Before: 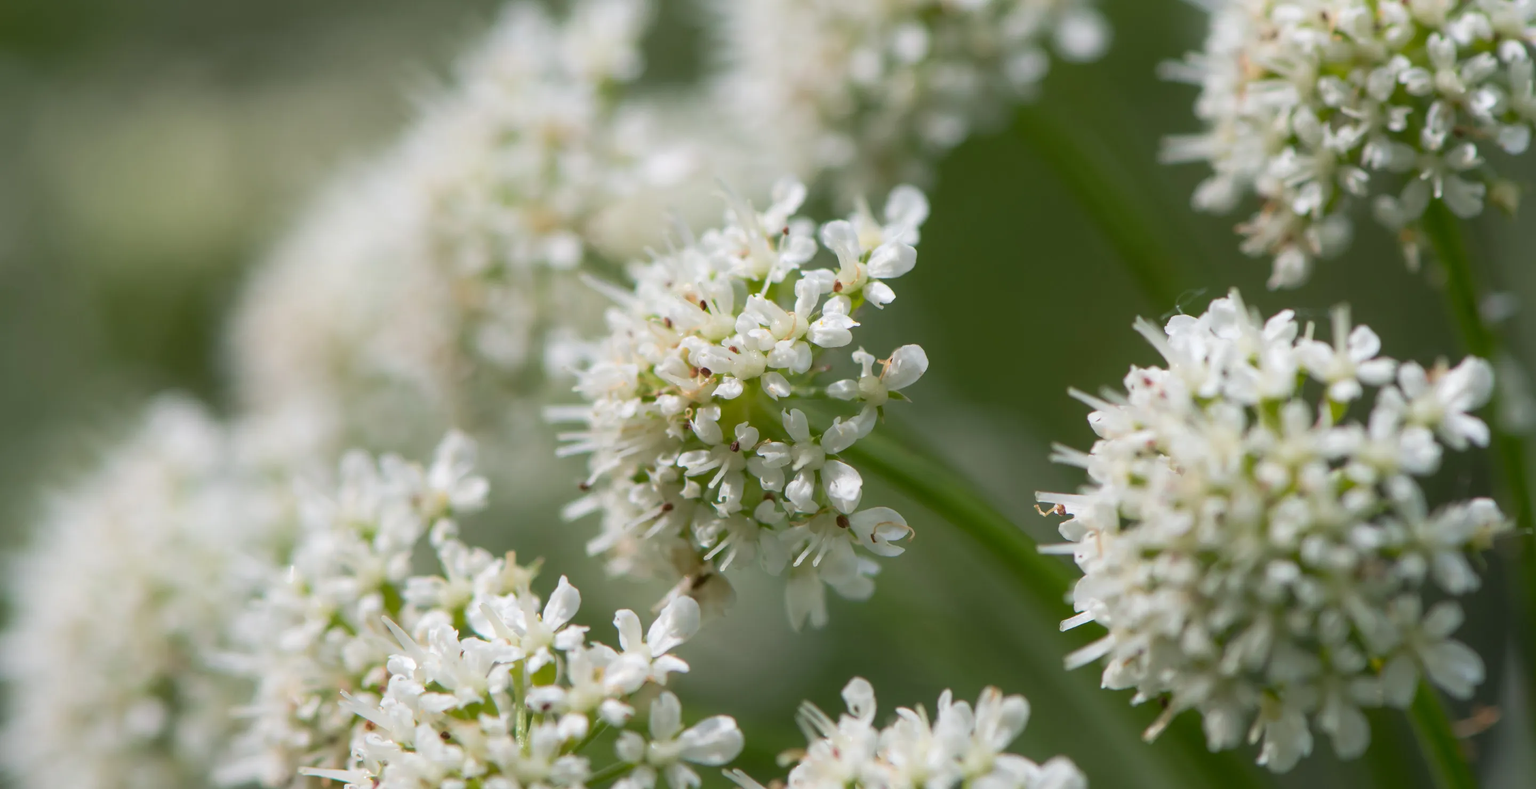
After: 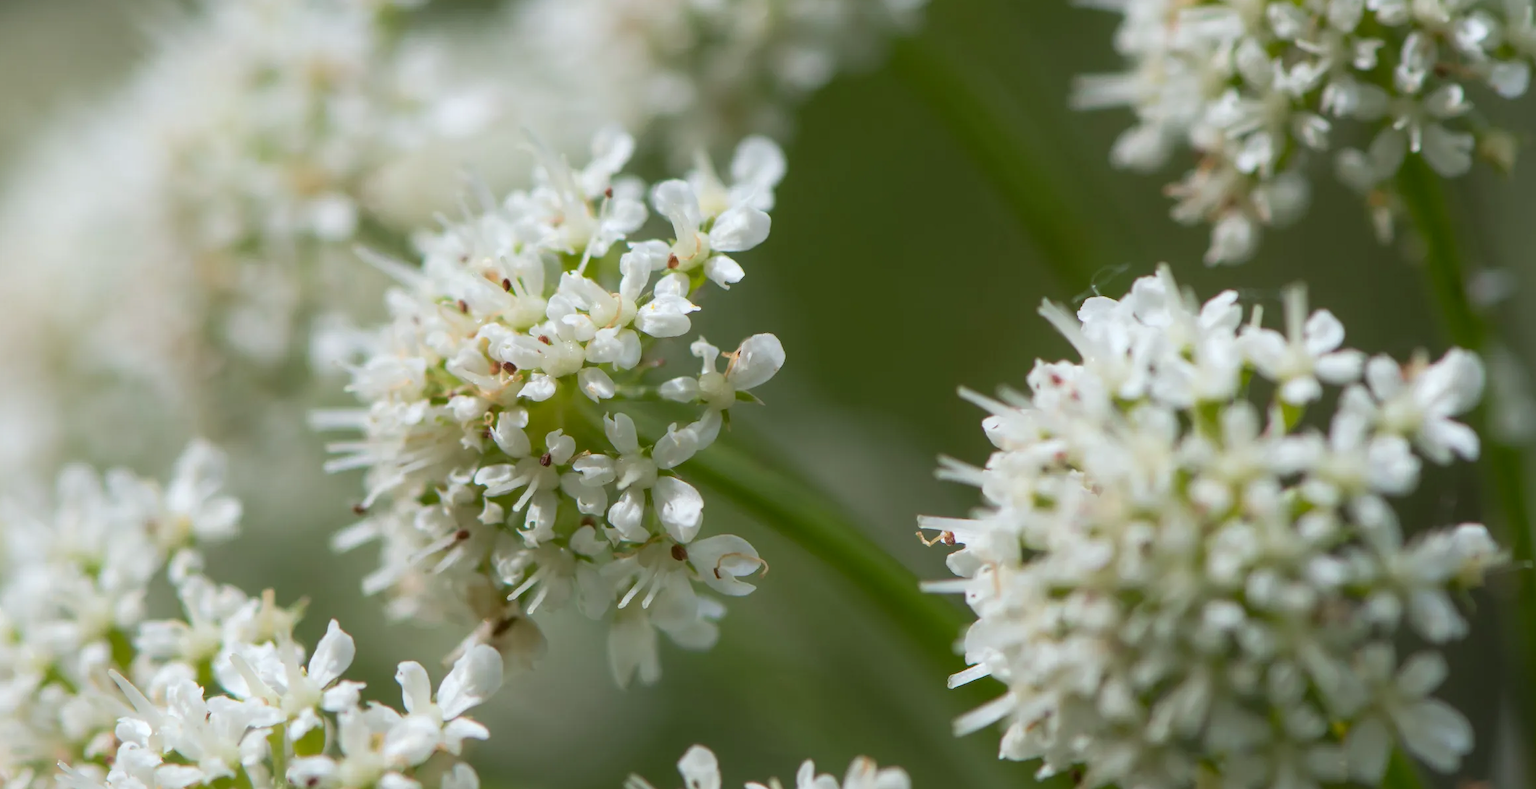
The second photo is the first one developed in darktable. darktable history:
color correction: highlights a* -2.73, highlights b* -2.09, shadows a* 2.41, shadows b* 2.73
crop: left 19.159%, top 9.58%, bottom 9.58%
